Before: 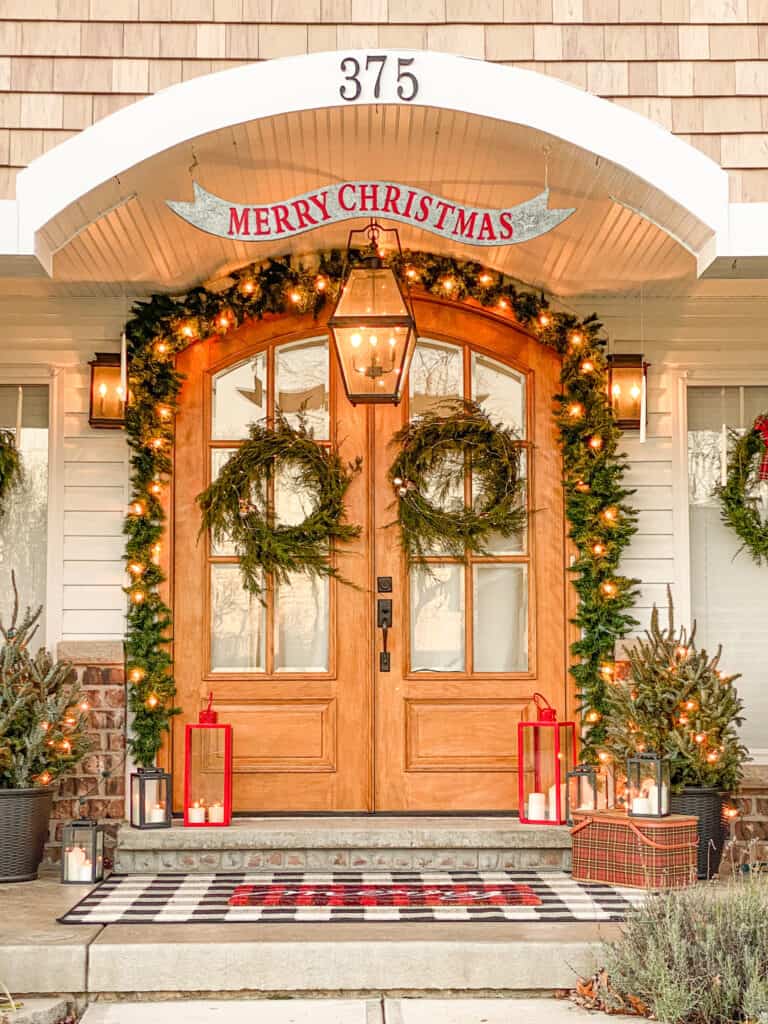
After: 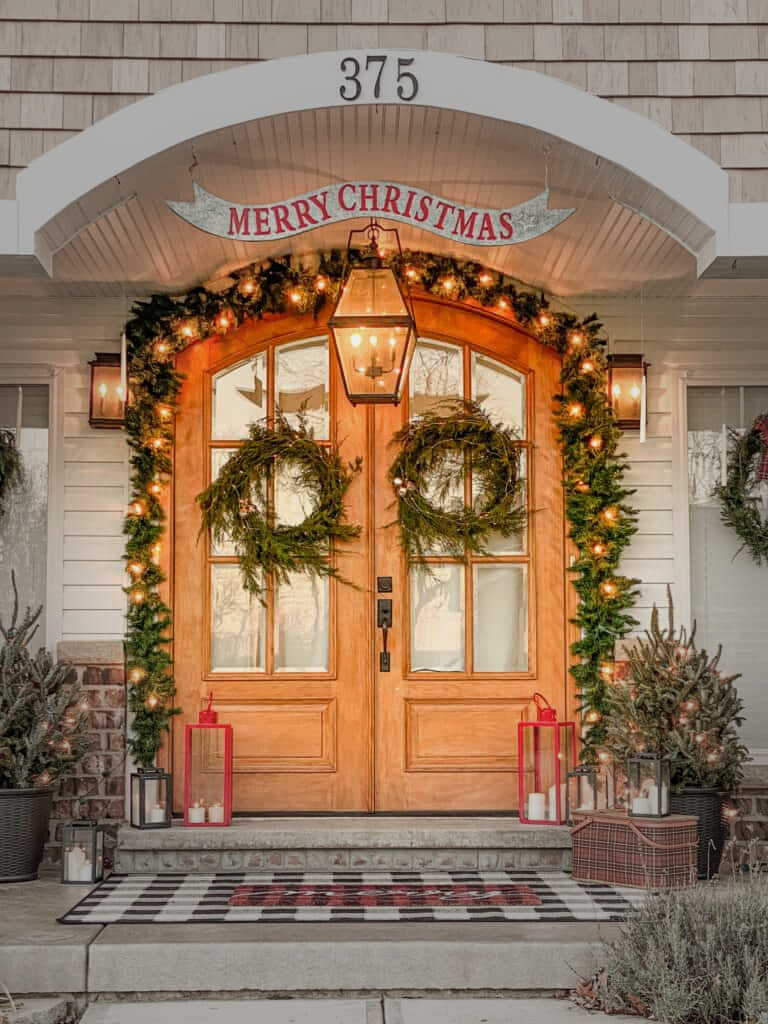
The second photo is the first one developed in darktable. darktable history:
exposure: exposure -0.208 EV, compensate highlight preservation false
vignetting: fall-off start 40.93%, fall-off radius 41%, dithering 16-bit output, unbound false
